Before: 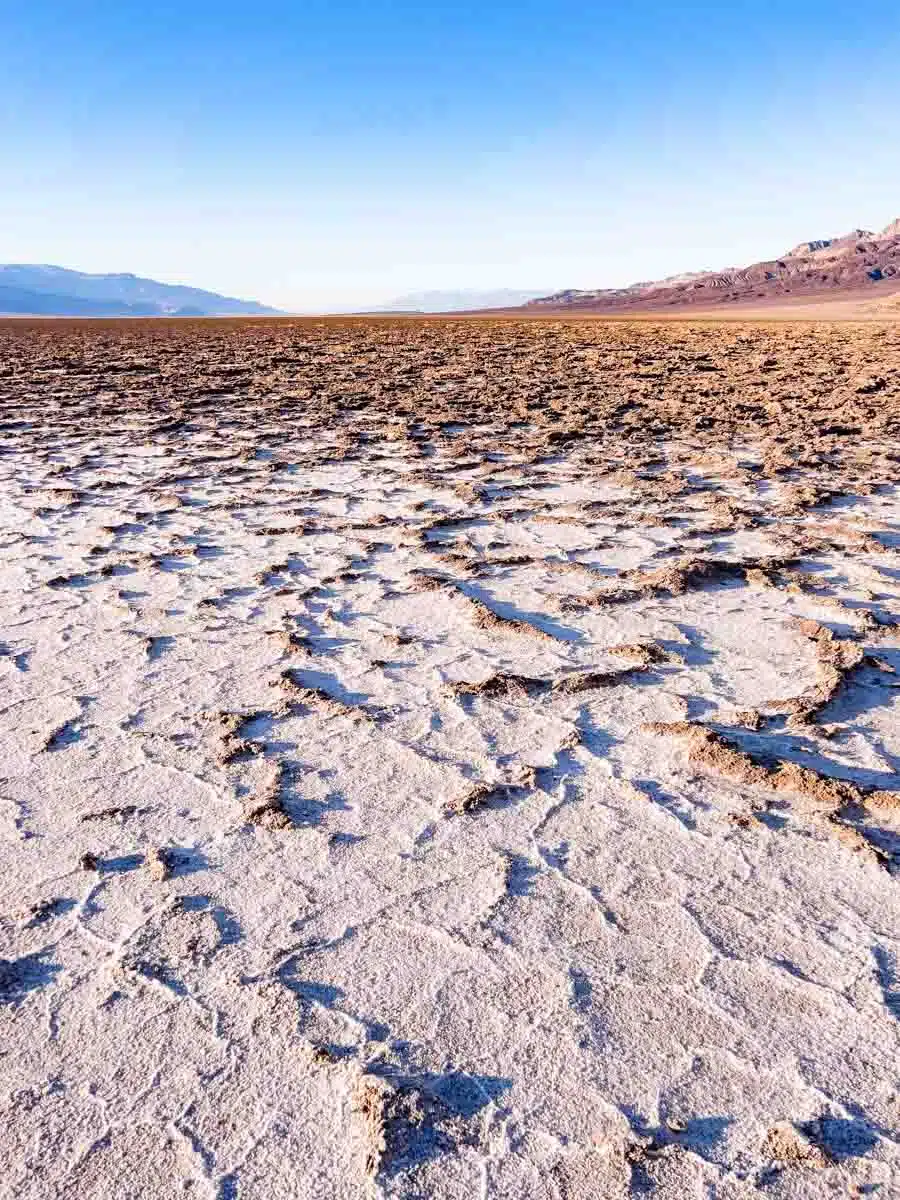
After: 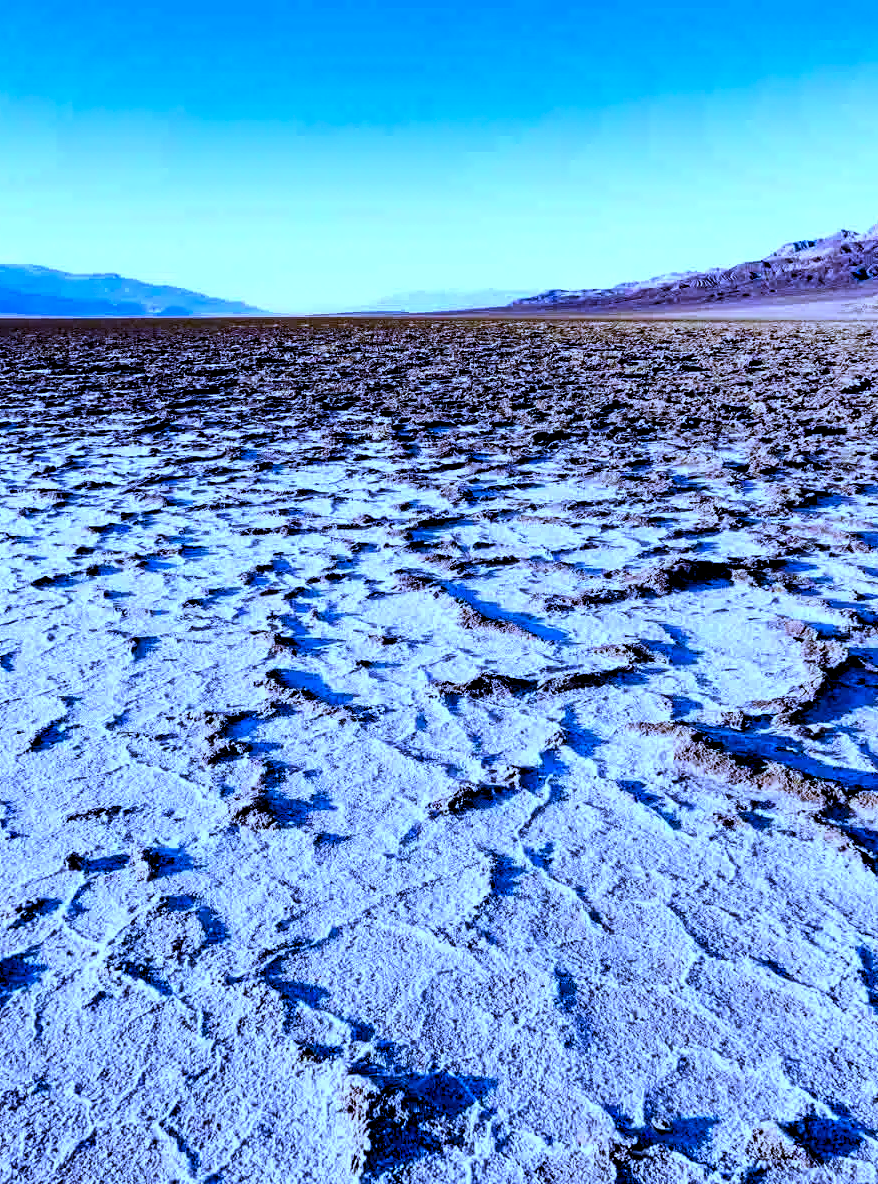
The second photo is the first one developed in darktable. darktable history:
crop and rotate: left 1.774%, right 0.633%, bottom 1.28%
rgb levels: levels [[0.034, 0.472, 0.904], [0, 0.5, 1], [0, 0.5, 1]]
white balance: red 0.766, blue 1.537
contrast brightness saturation: contrast 0.13, brightness -0.24, saturation 0.14
